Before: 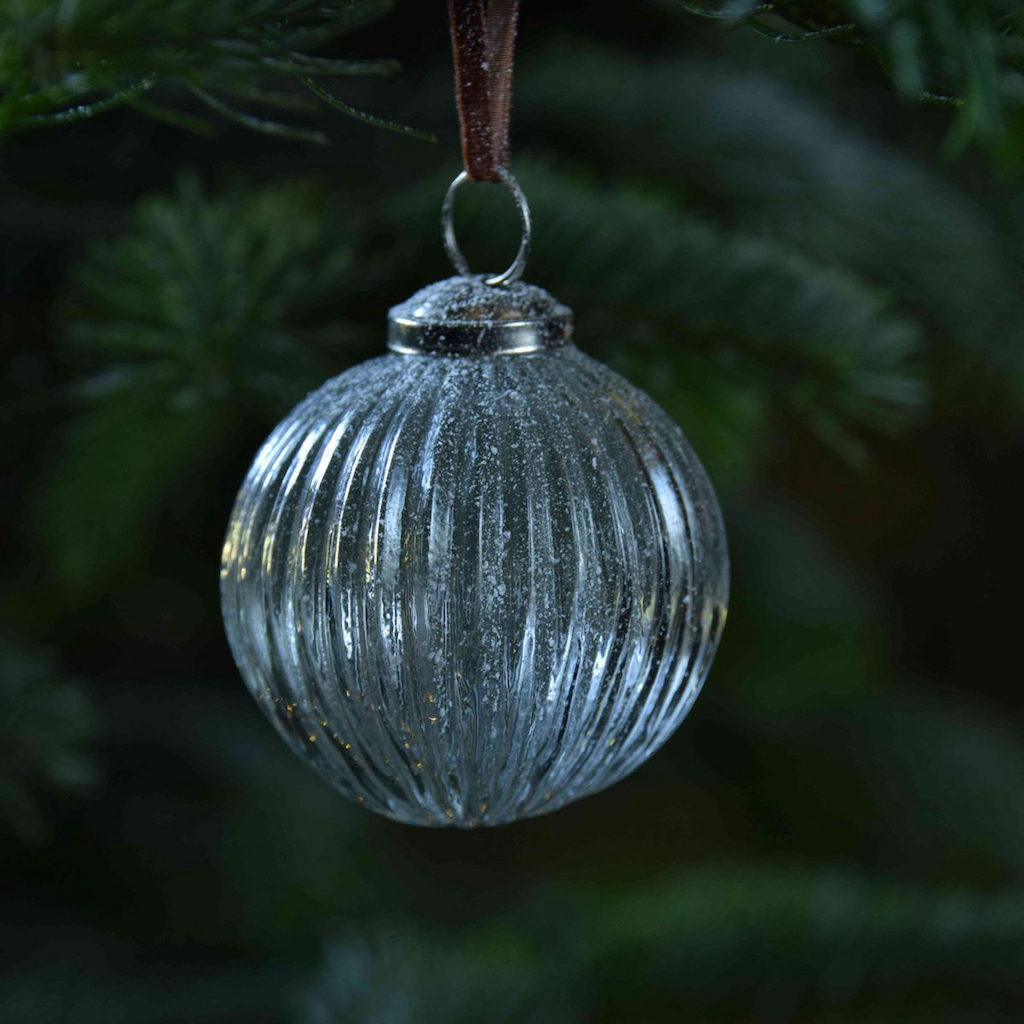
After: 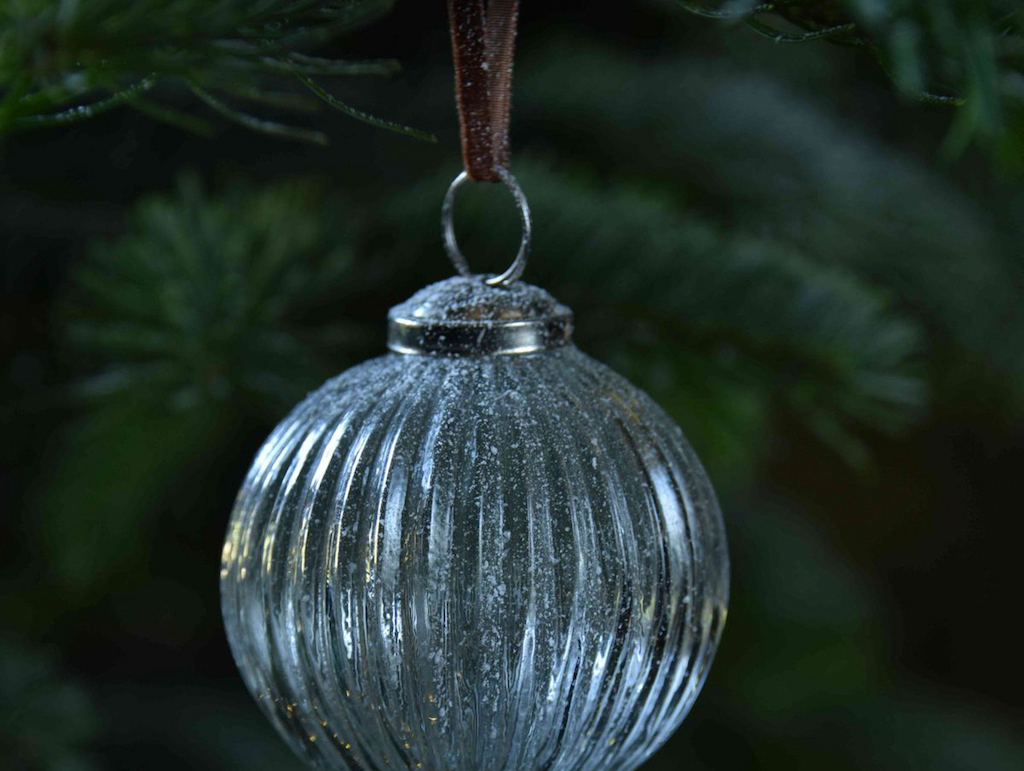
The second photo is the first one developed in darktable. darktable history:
crop: bottom 24.628%
